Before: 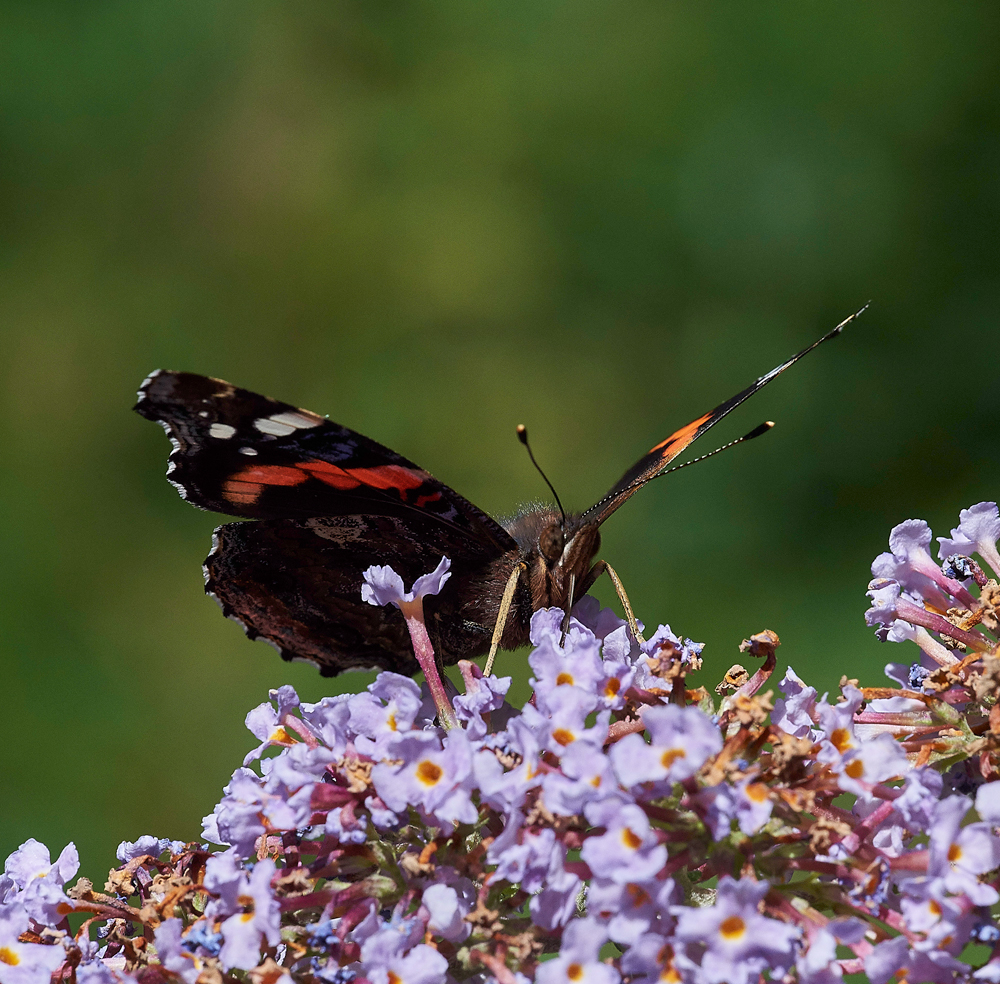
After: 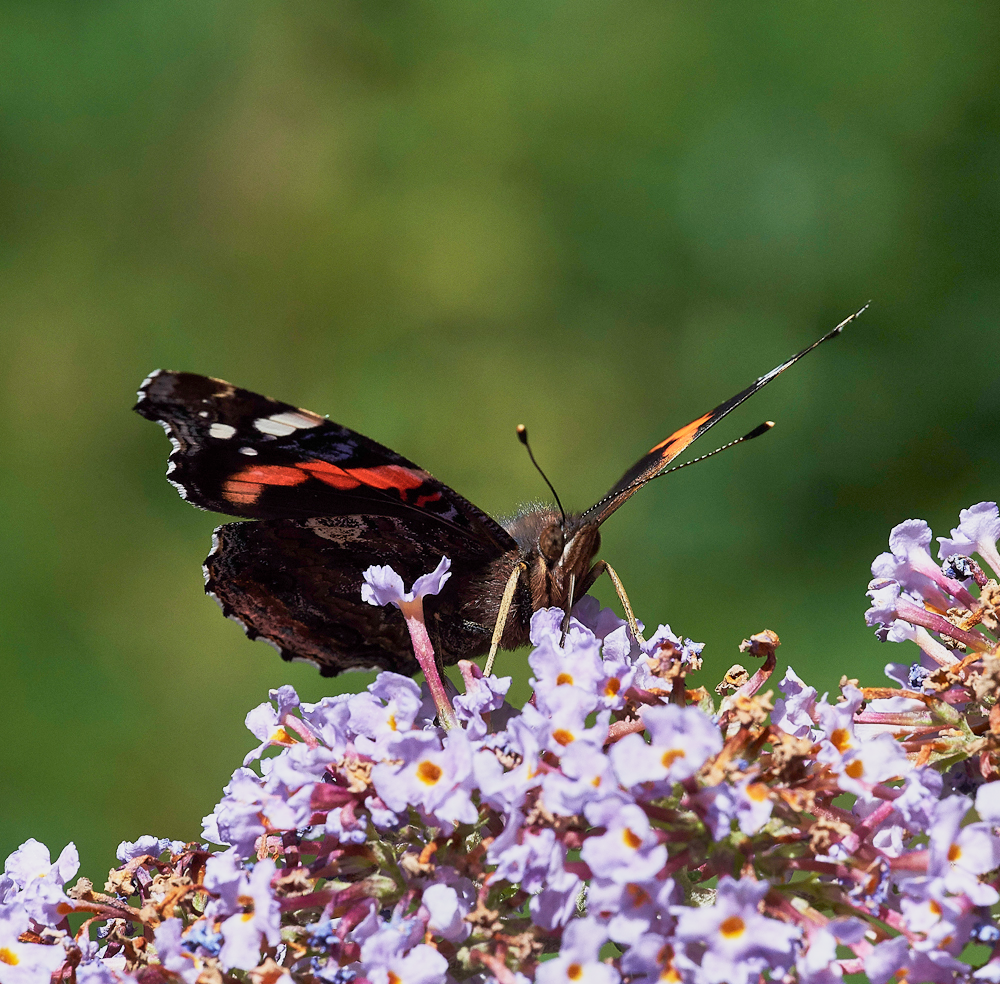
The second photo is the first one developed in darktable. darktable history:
shadows and highlights: low approximation 0.01, soften with gaussian
base curve: curves: ch0 [(0, 0) (0.088, 0.125) (0.176, 0.251) (0.354, 0.501) (0.613, 0.749) (1, 0.877)], preserve colors none
